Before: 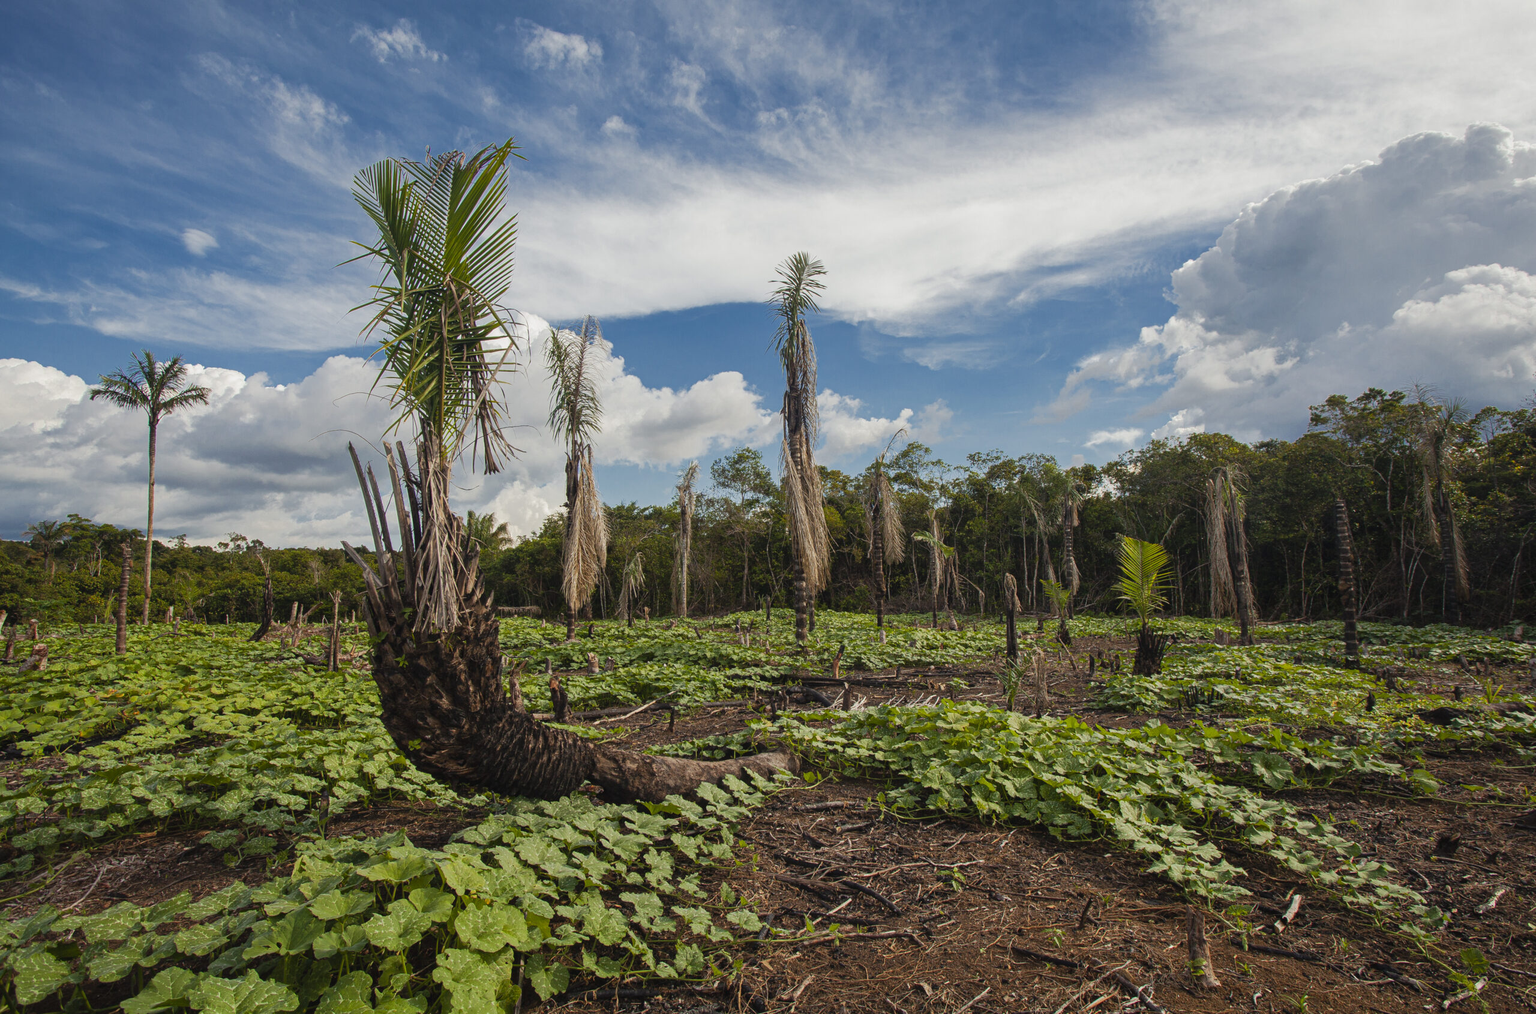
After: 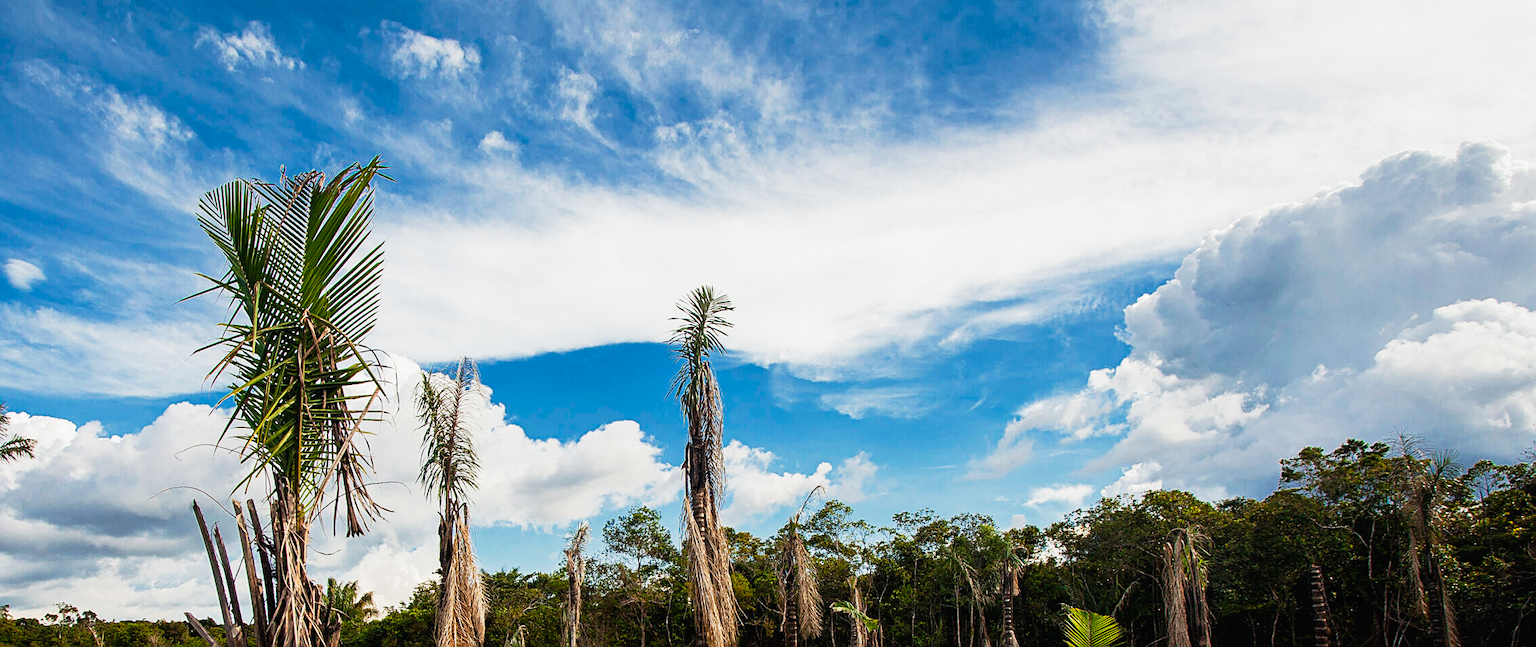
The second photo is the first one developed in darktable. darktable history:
crop and rotate: left 11.609%, bottom 43.53%
sharpen: on, module defaults
tone curve: curves: ch0 [(0.016, 0.011) (0.084, 0.026) (0.469, 0.508) (0.721, 0.862) (1, 1)], preserve colors none
